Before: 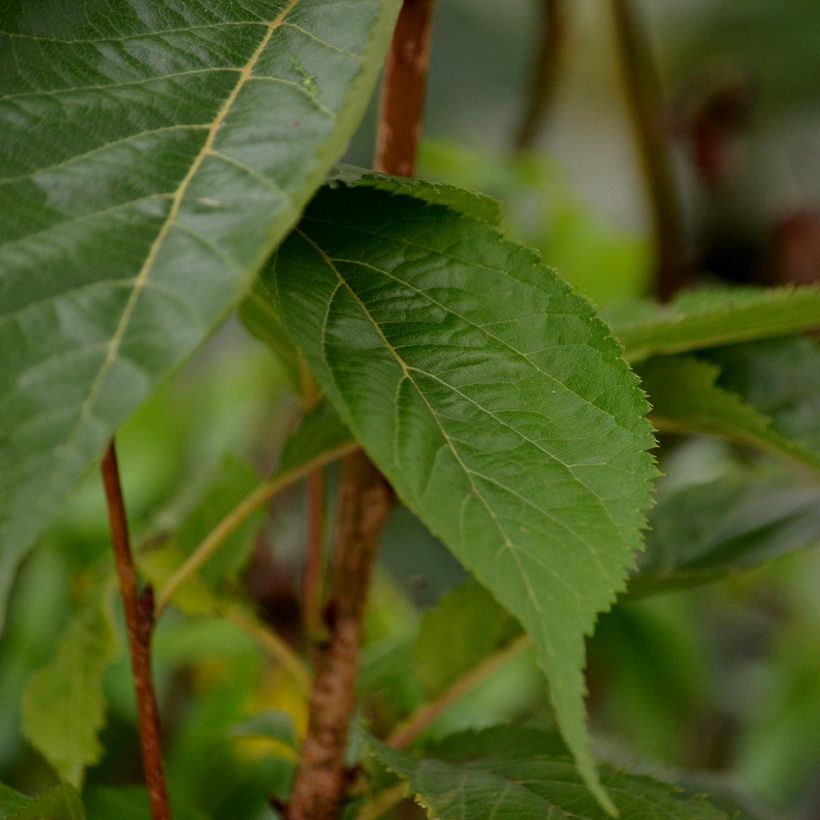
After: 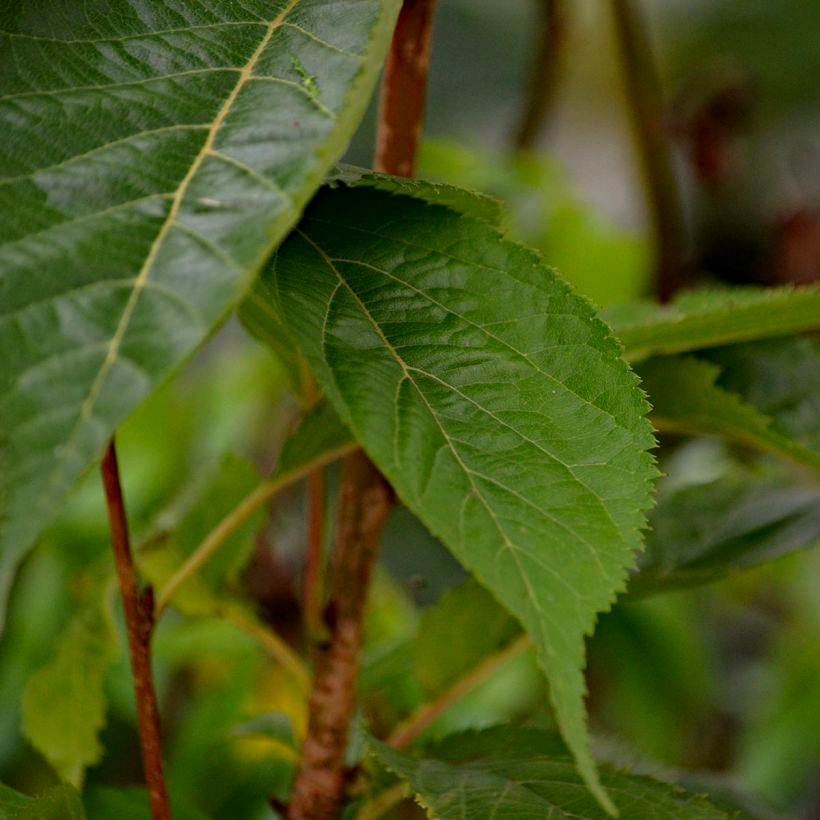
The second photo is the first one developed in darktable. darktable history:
haze removal: strength 0.414, compatibility mode true, adaptive false
